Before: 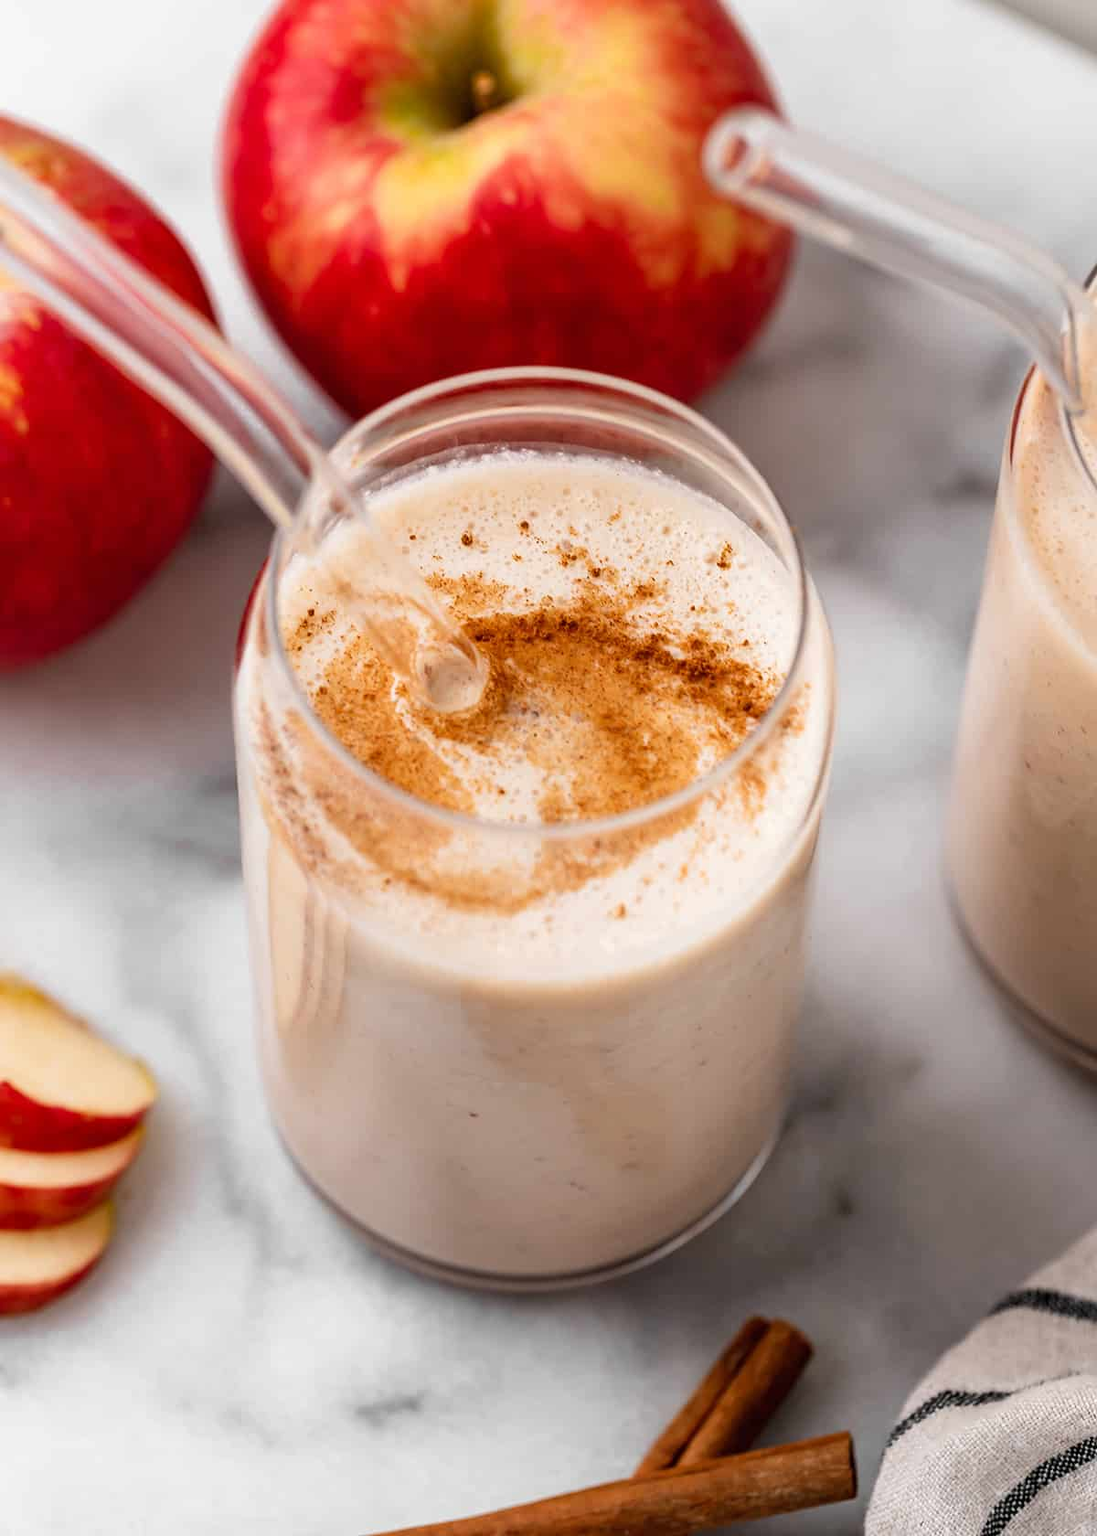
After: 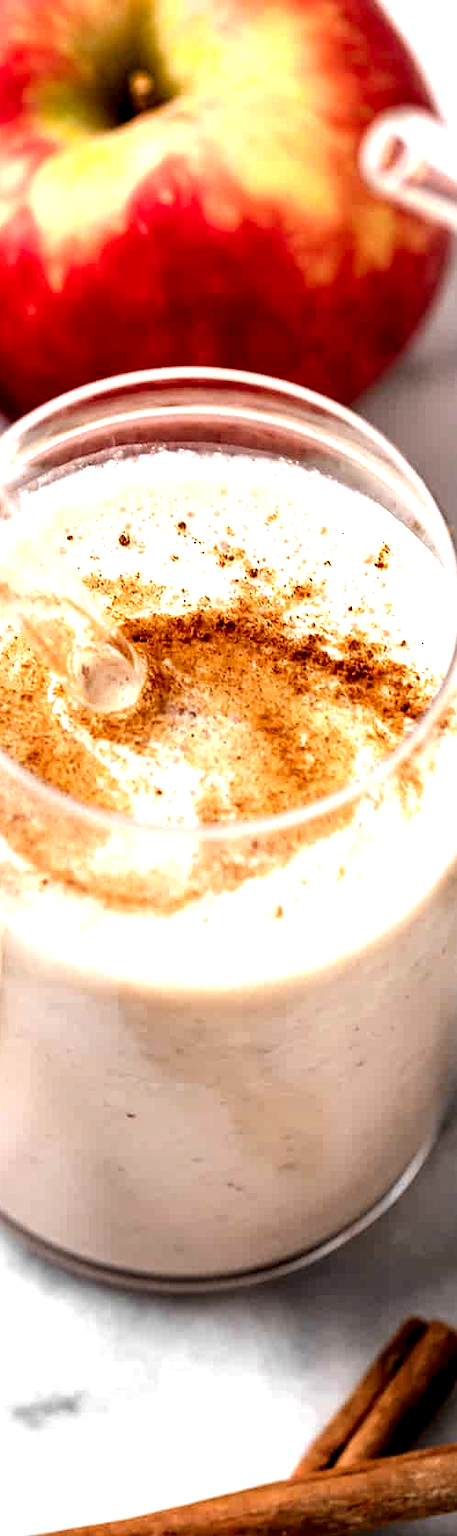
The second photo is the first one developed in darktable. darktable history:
tone equalizer: -8 EV -0.785 EV, -7 EV -0.702 EV, -6 EV -0.602 EV, -5 EV -0.396 EV, -3 EV 0.366 EV, -2 EV 0.6 EV, -1 EV 0.686 EV, +0 EV 0.728 EV
crop: left 31.269%, right 26.984%
sharpen: amount 0.206
local contrast: highlights 199%, shadows 154%, detail 140%, midtone range 0.255
